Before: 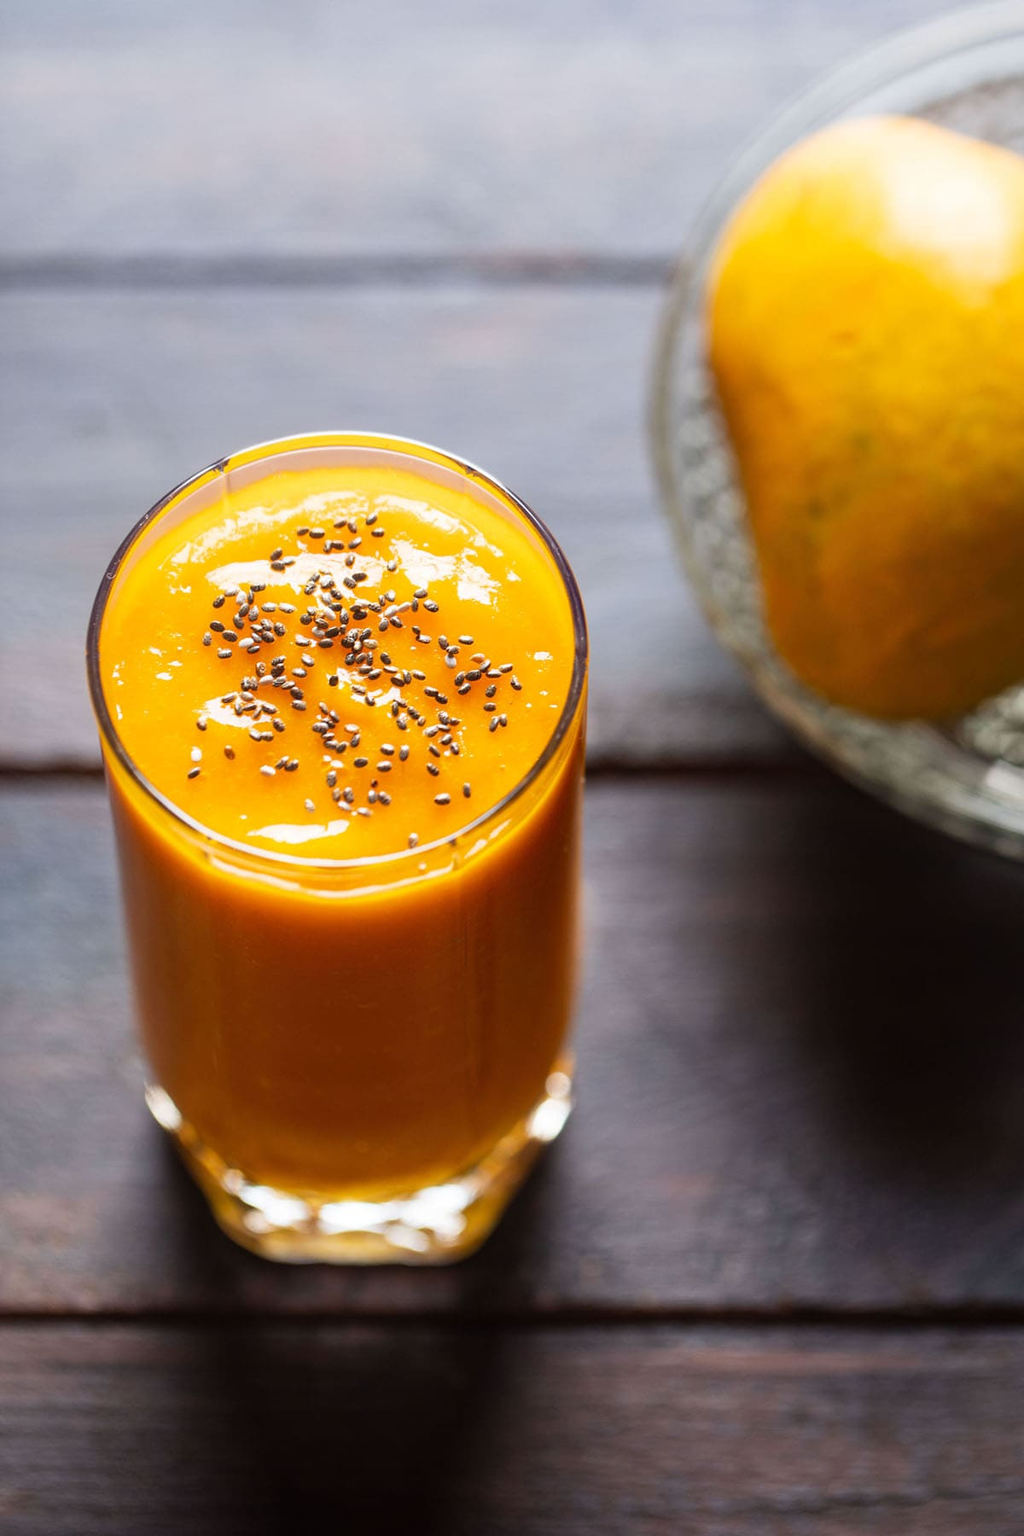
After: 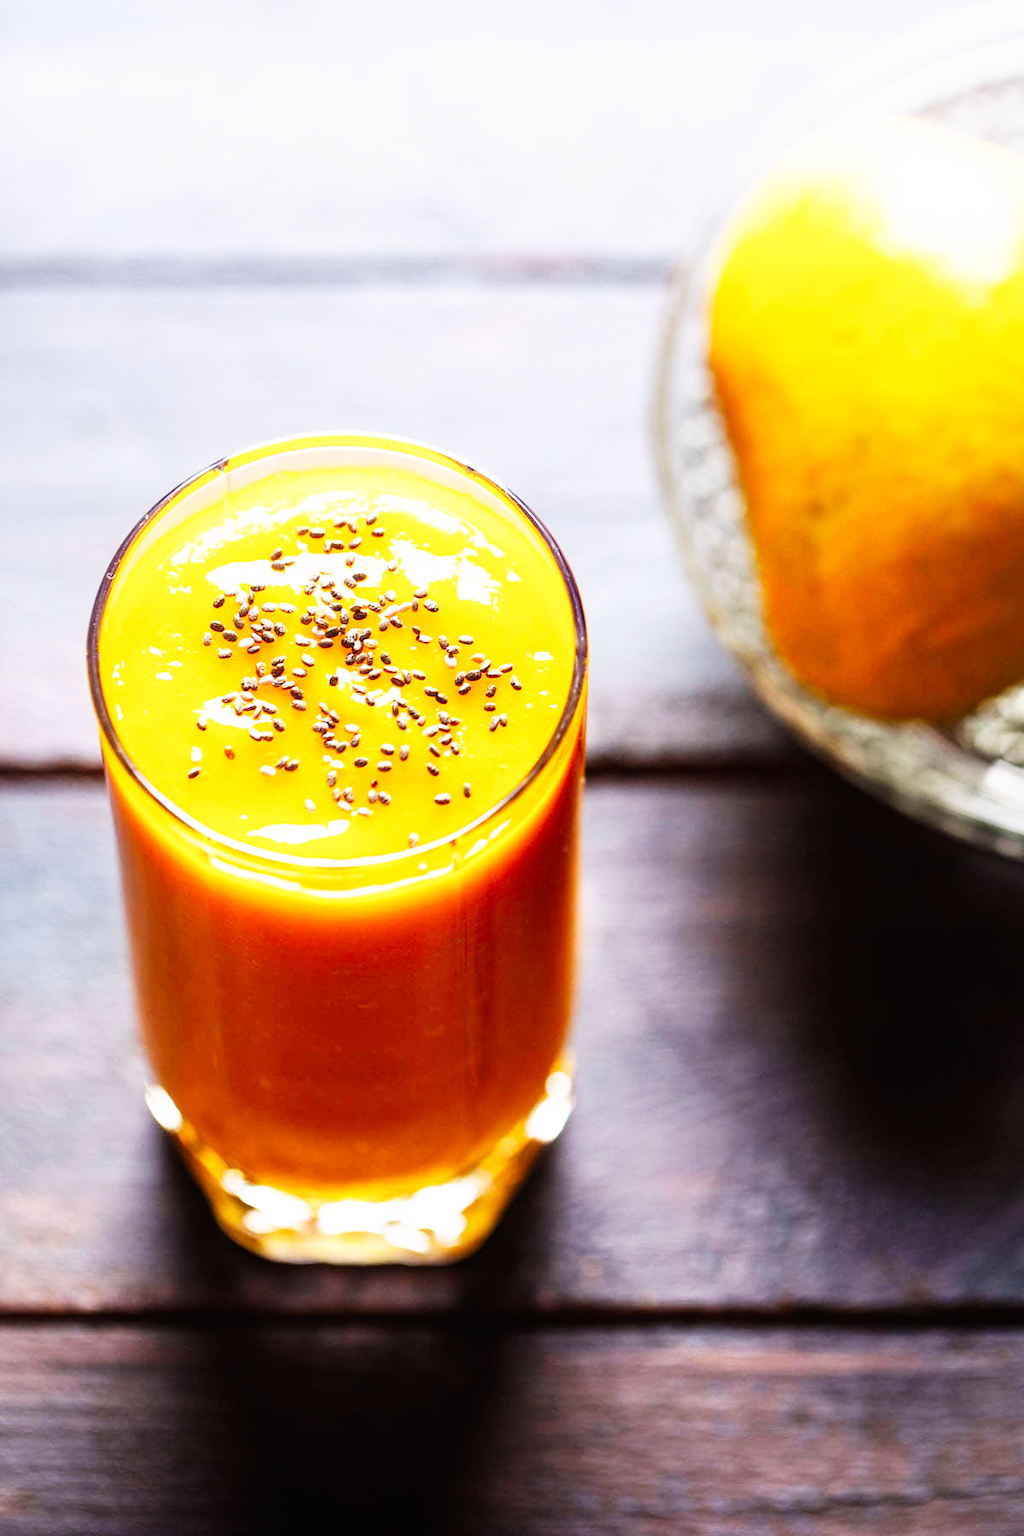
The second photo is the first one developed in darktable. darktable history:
base curve: curves: ch0 [(0, 0) (0.007, 0.004) (0.027, 0.03) (0.046, 0.07) (0.207, 0.54) (0.442, 0.872) (0.673, 0.972) (1, 1)], preserve colors none
white balance: red 1.009, blue 1.027
